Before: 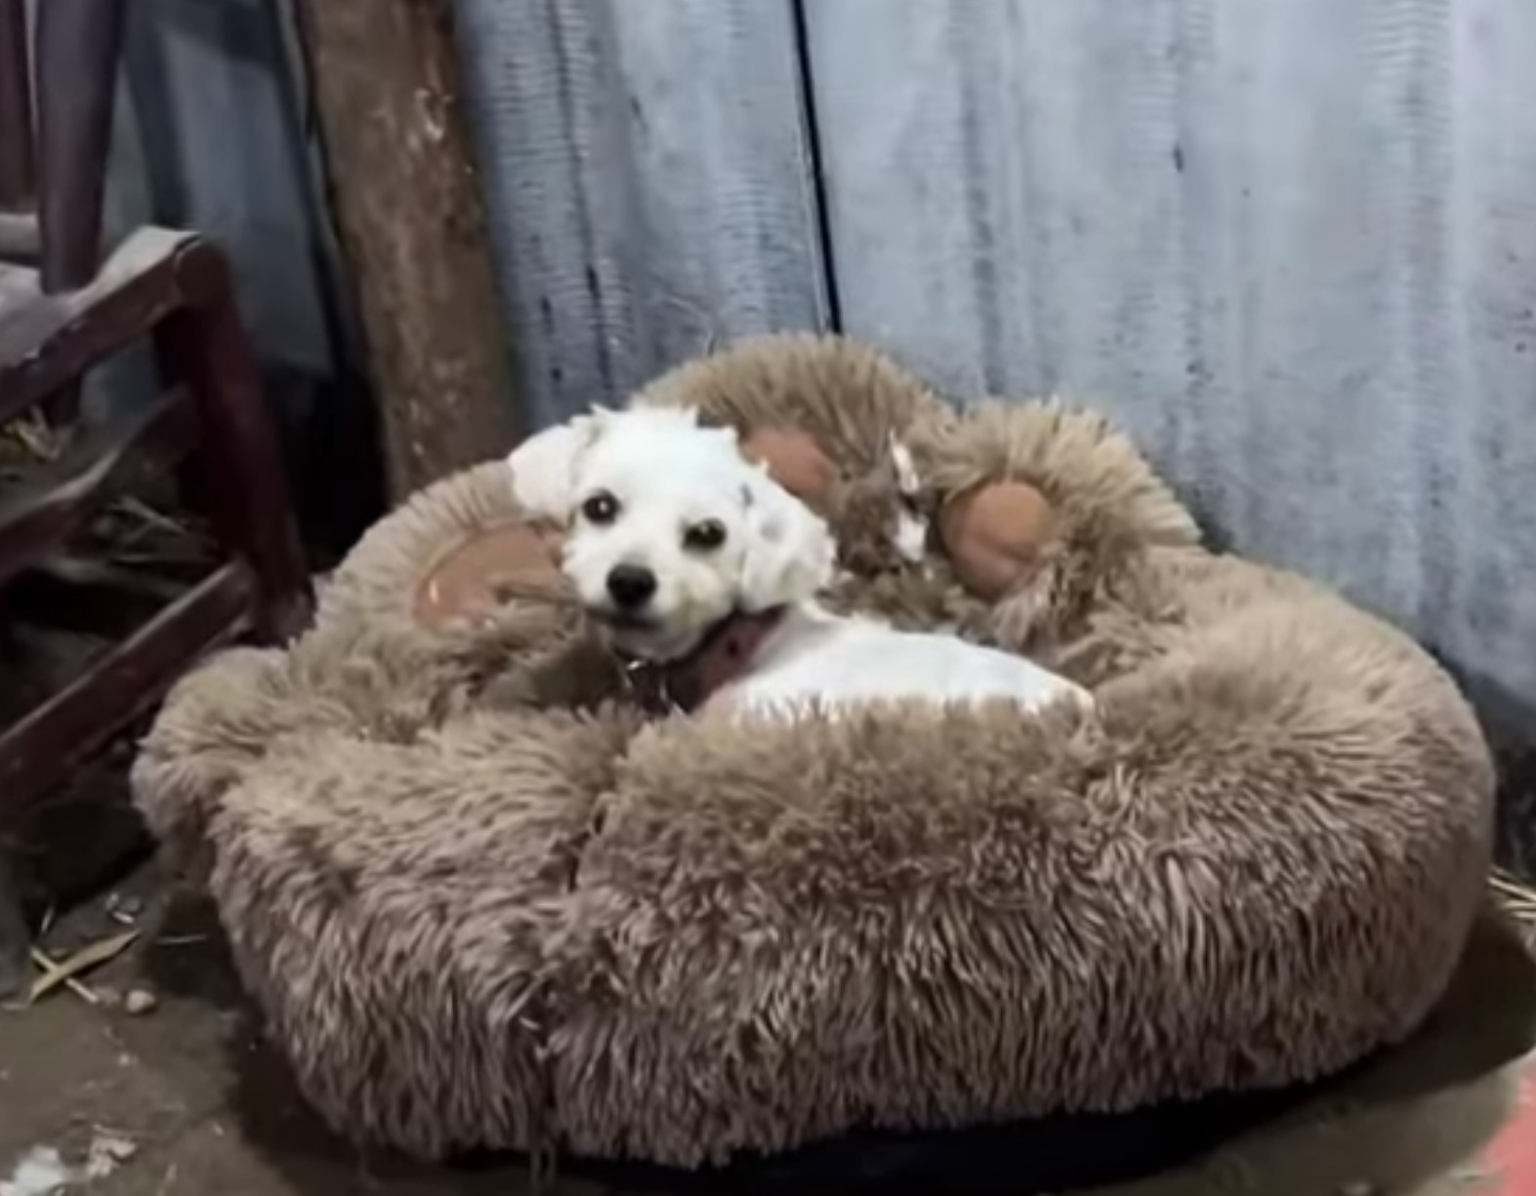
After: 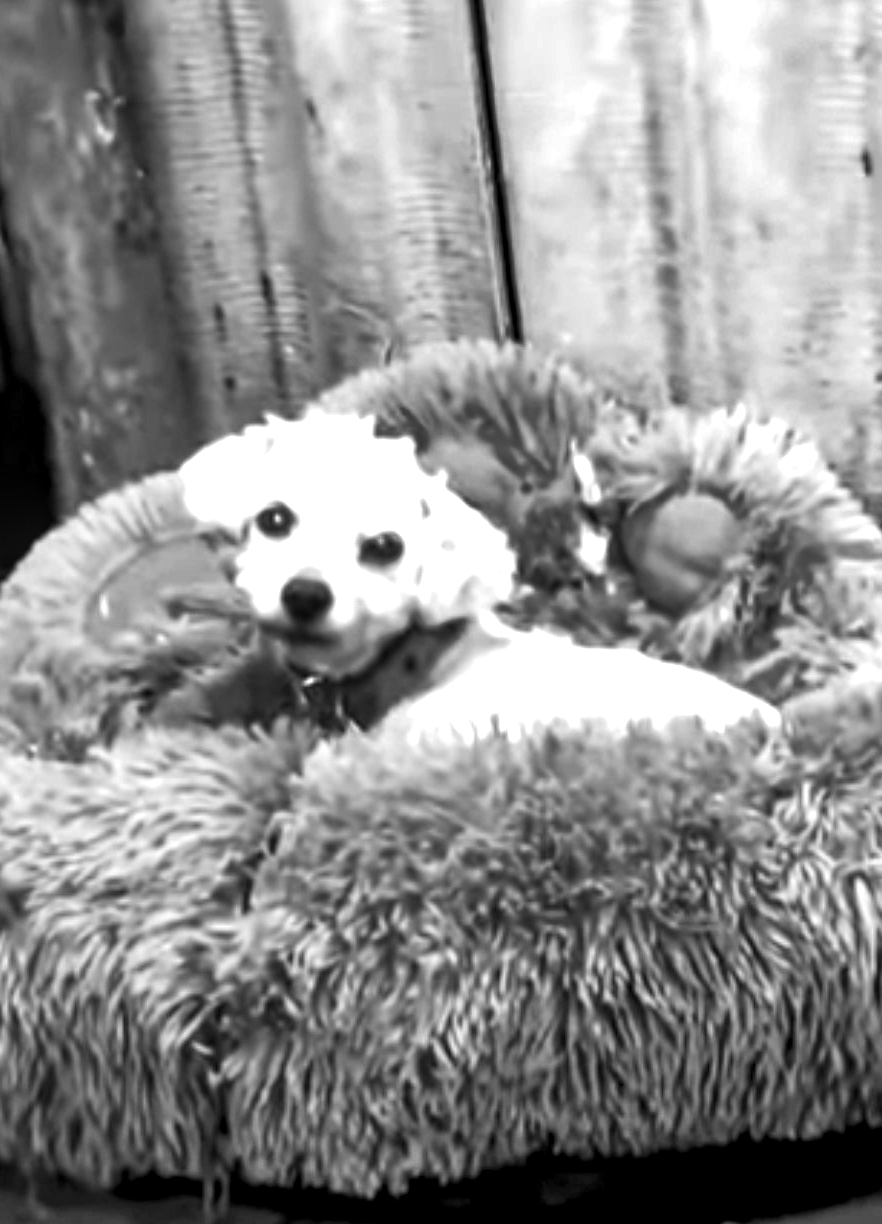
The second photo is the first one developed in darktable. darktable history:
shadows and highlights: soften with gaussian
contrast brightness saturation: contrast 0.08, saturation 0.2
exposure: black level correction 0.001, exposure 1.05 EV, compensate exposure bias true, compensate highlight preservation false
crop: left 21.674%, right 22.086%
local contrast: detail 130%
monochrome: on, module defaults
rotate and perspective: automatic cropping original format, crop left 0, crop top 0
